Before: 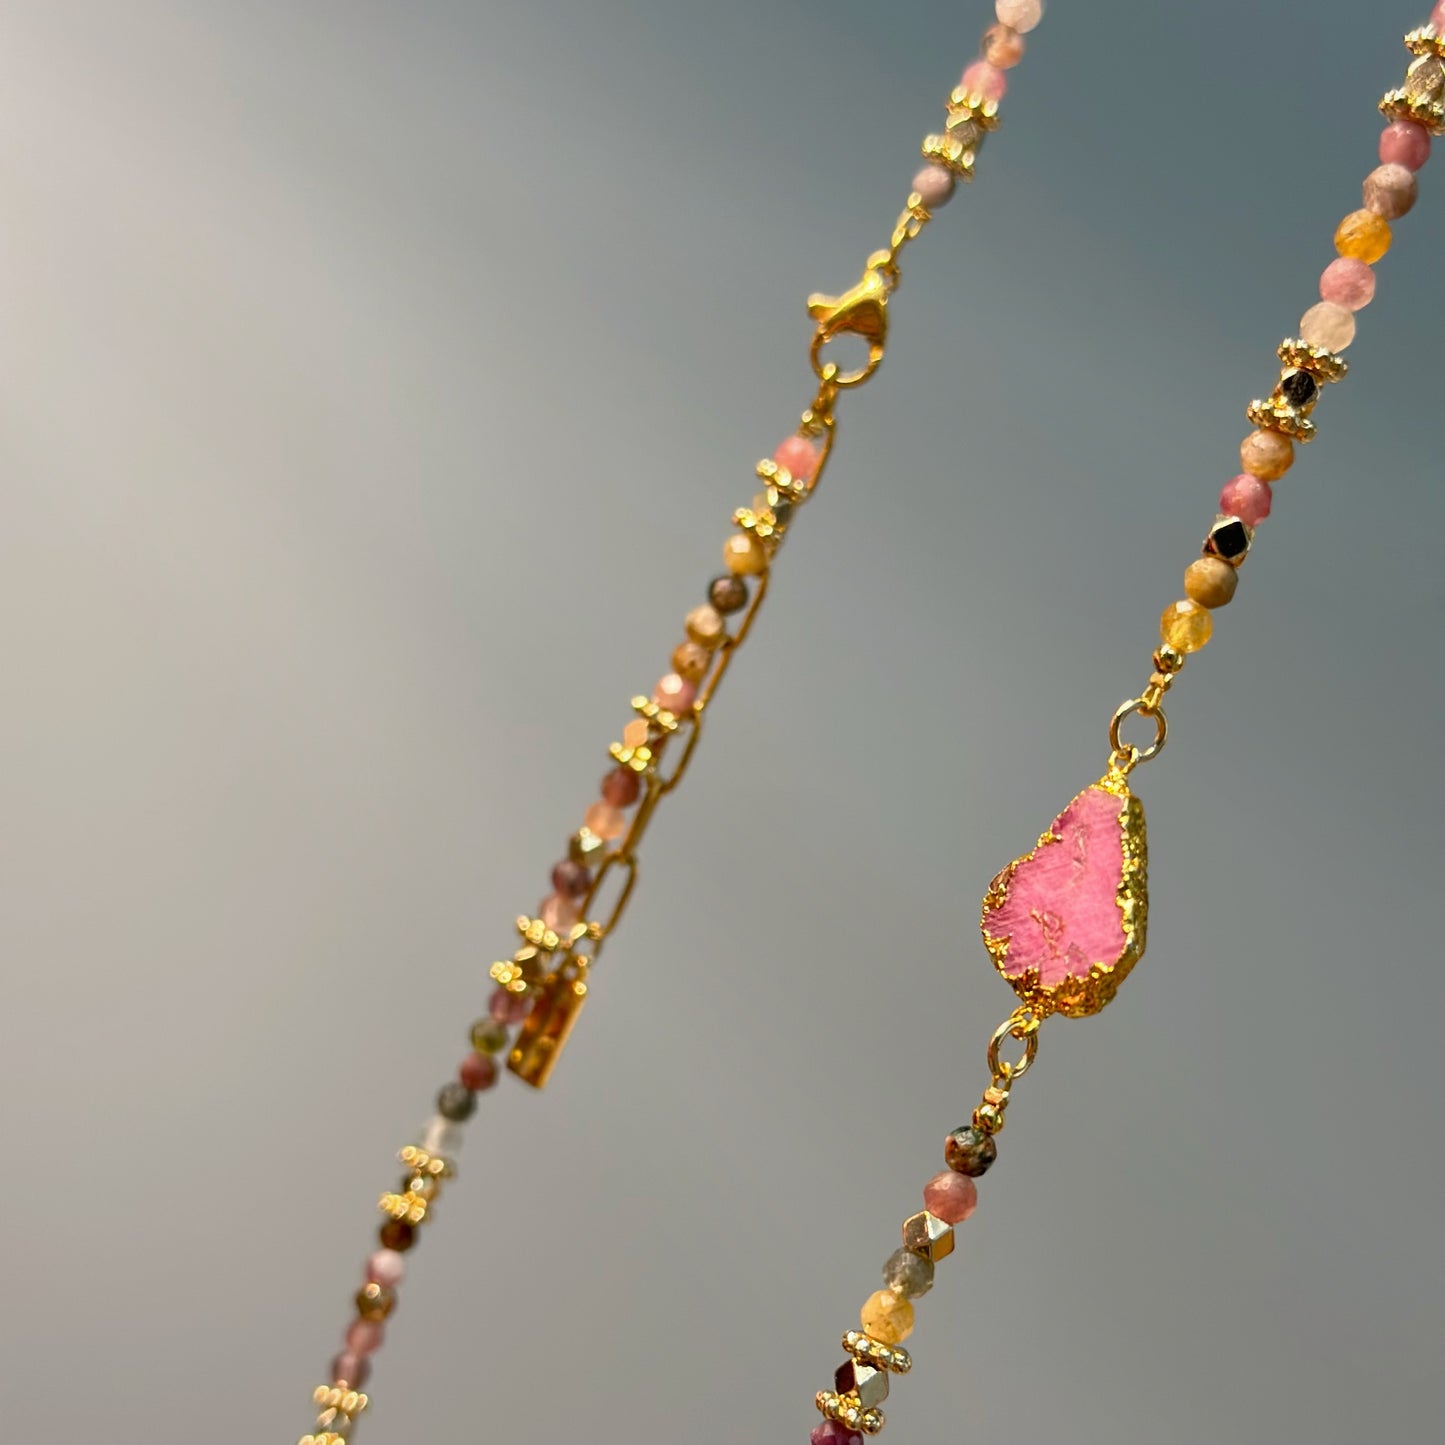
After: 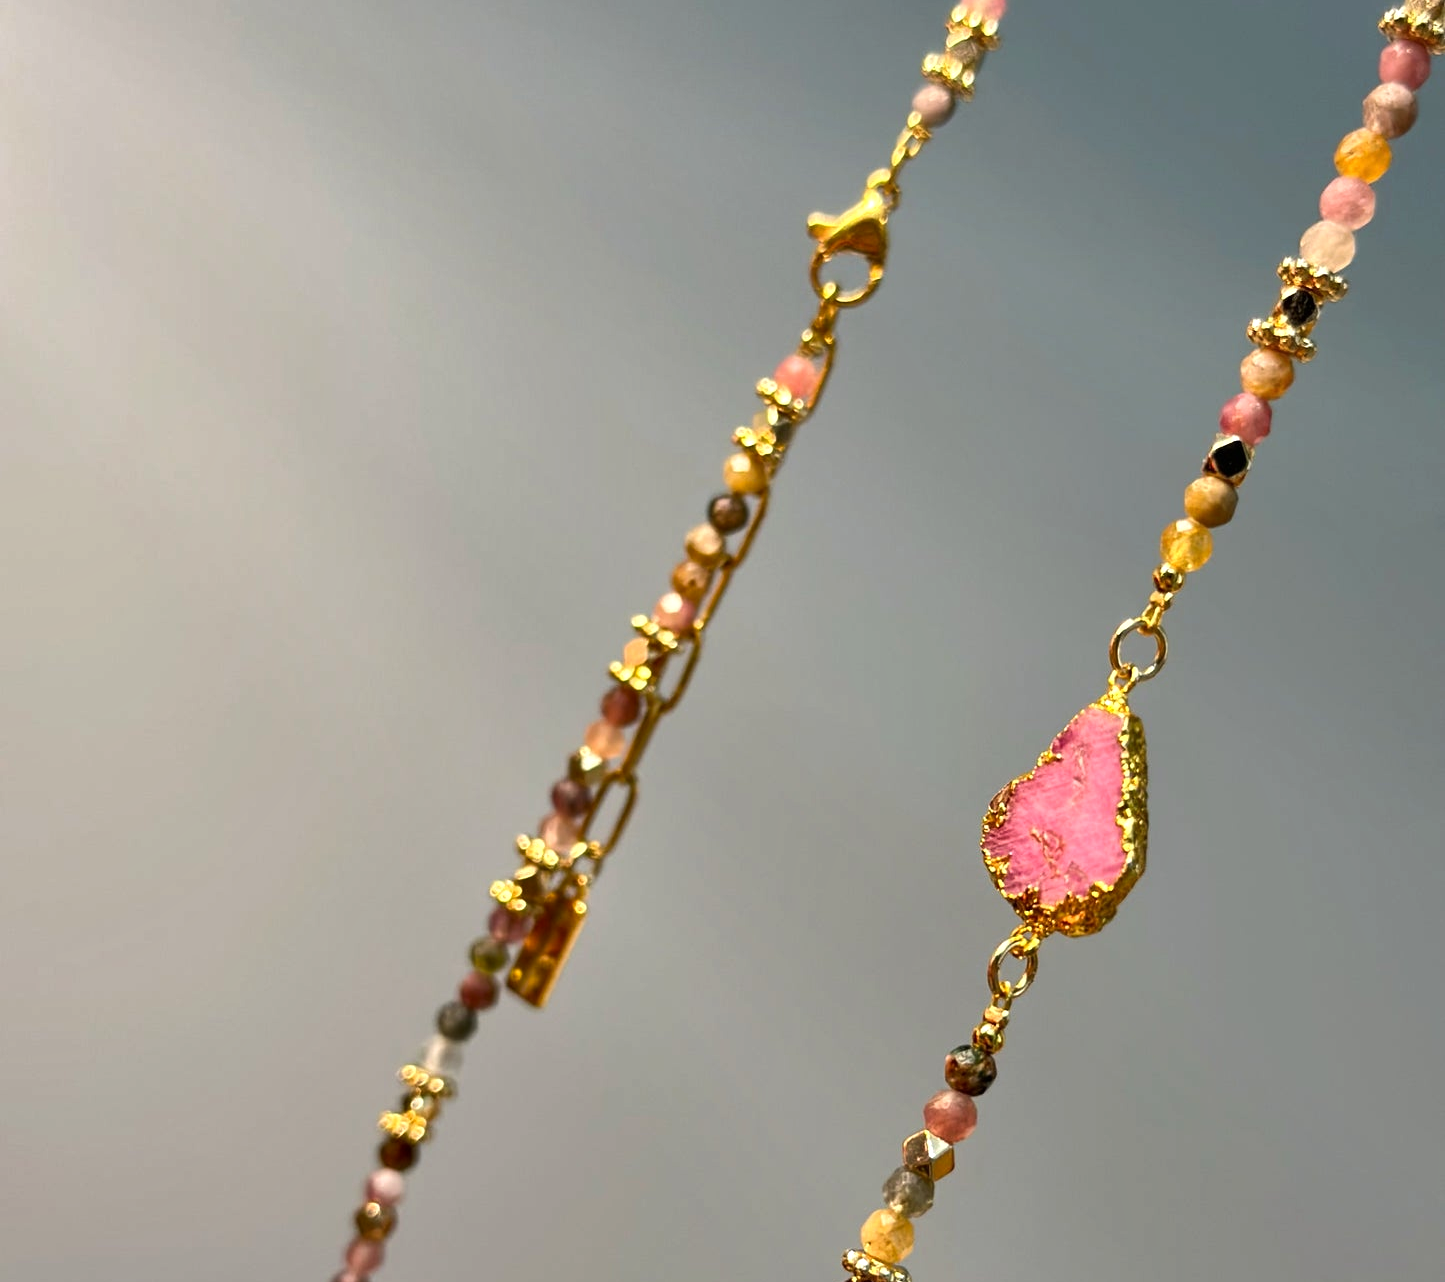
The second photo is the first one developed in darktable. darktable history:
shadows and highlights: shadows 60, soften with gaussian
crop and rotate: top 5.609%, bottom 5.609%
tone equalizer: -8 EV -0.417 EV, -7 EV -0.389 EV, -6 EV -0.333 EV, -5 EV -0.222 EV, -3 EV 0.222 EV, -2 EV 0.333 EV, -1 EV 0.389 EV, +0 EV 0.417 EV, edges refinement/feathering 500, mask exposure compensation -1.57 EV, preserve details no
